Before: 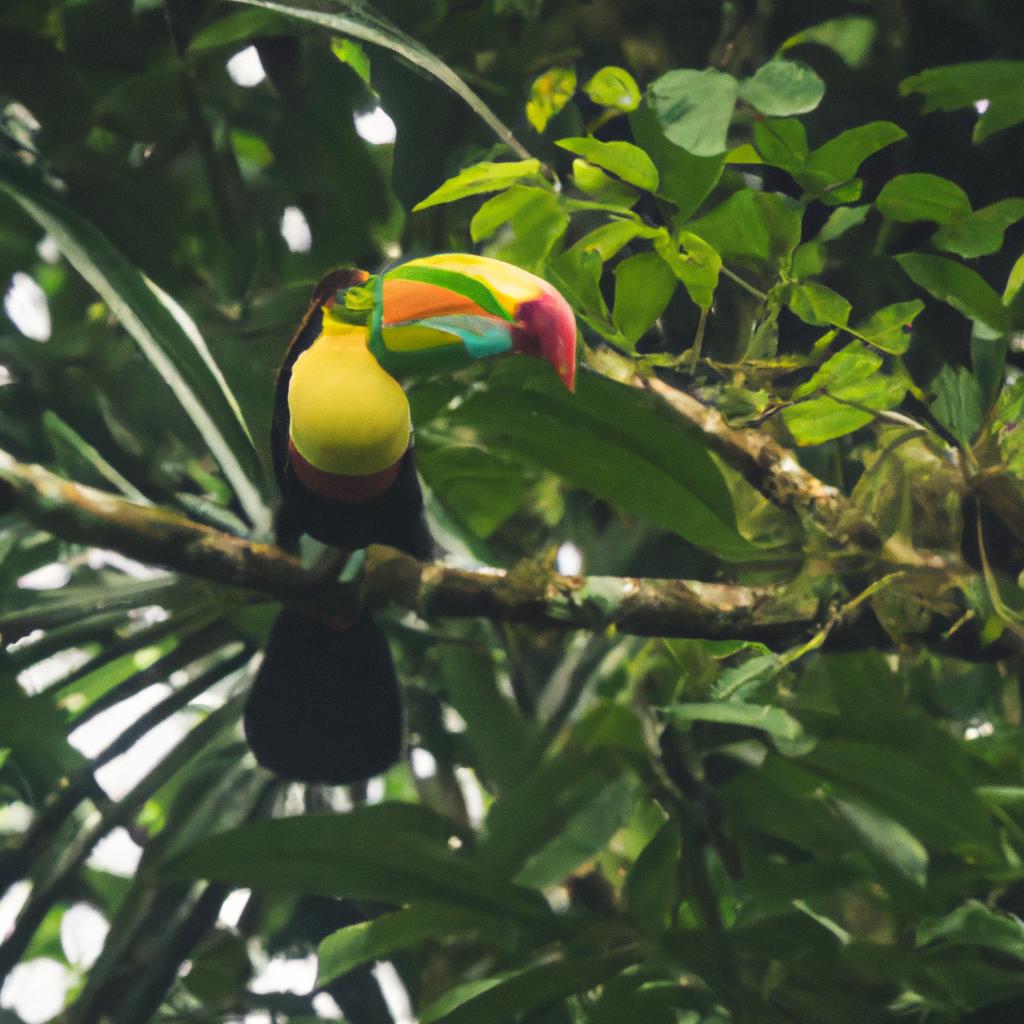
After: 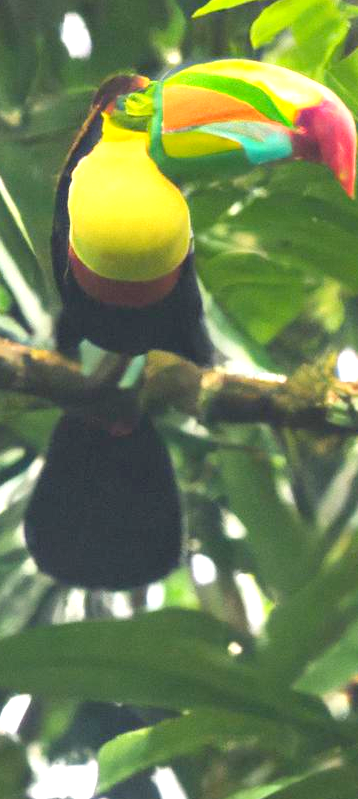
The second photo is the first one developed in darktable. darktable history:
crop and rotate: left 21.526%, top 18.966%, right 43.469%, bottom 3.005%
levels: levels [0.044, 0.416, 0.908]
exposure: exposure 0.606 EV, compensate exposure bias true, compensate highlight preservation false
